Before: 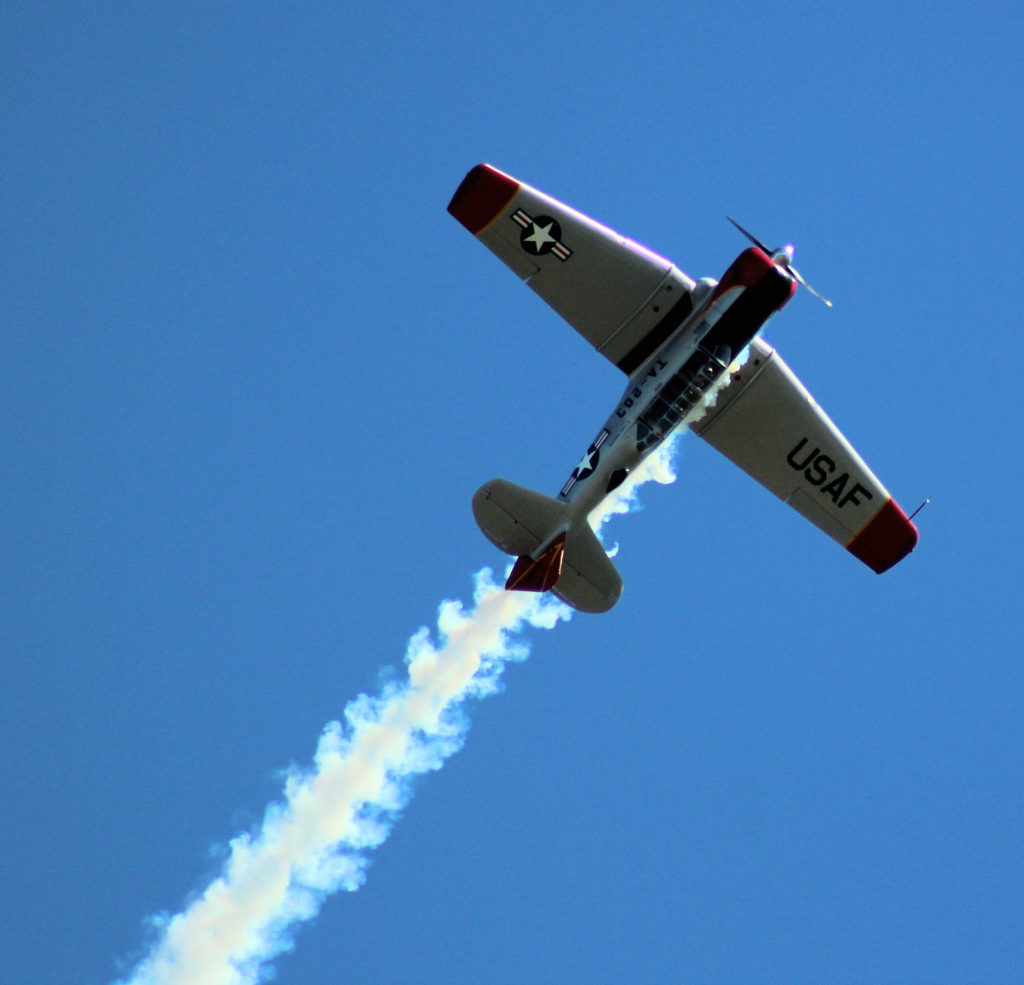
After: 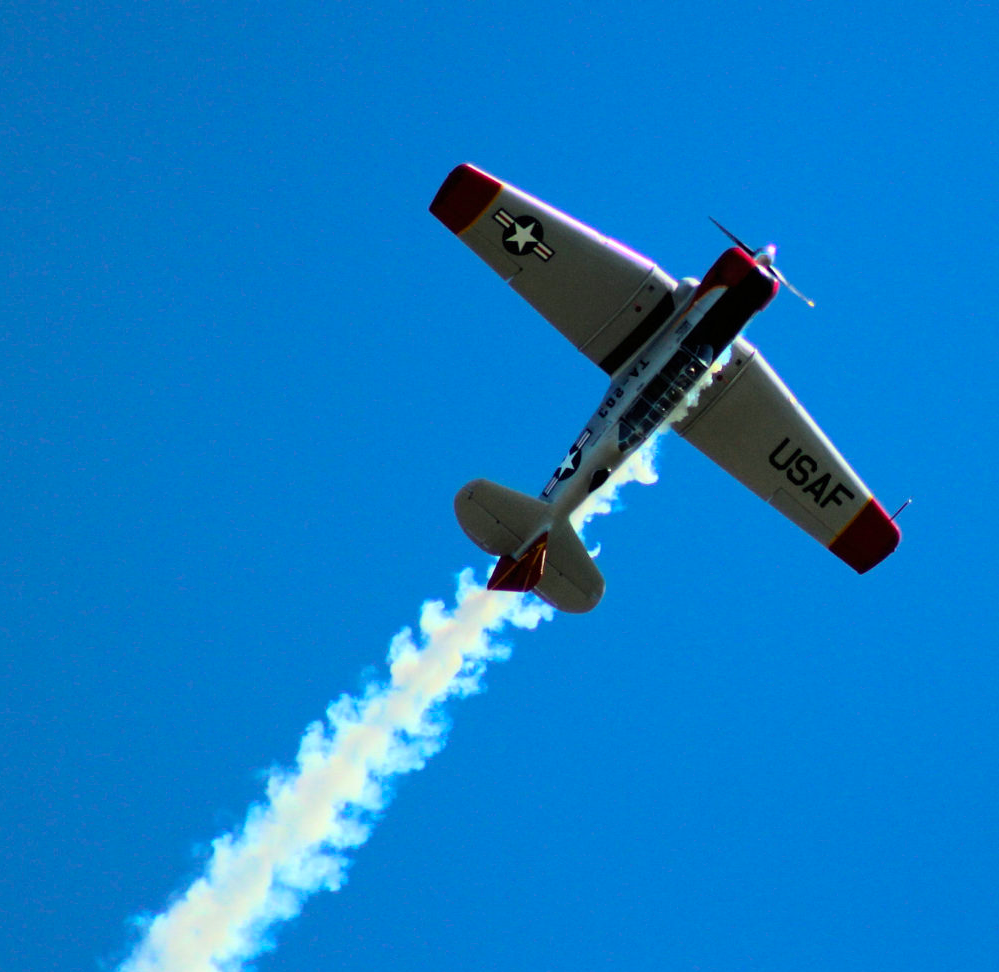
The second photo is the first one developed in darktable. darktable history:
color balance rgb: perceptual saturation grading › global saturation 25%, global vibrance 20%
crop and rotate: left 1.774%, right 0.633%, bottom 1.28%
